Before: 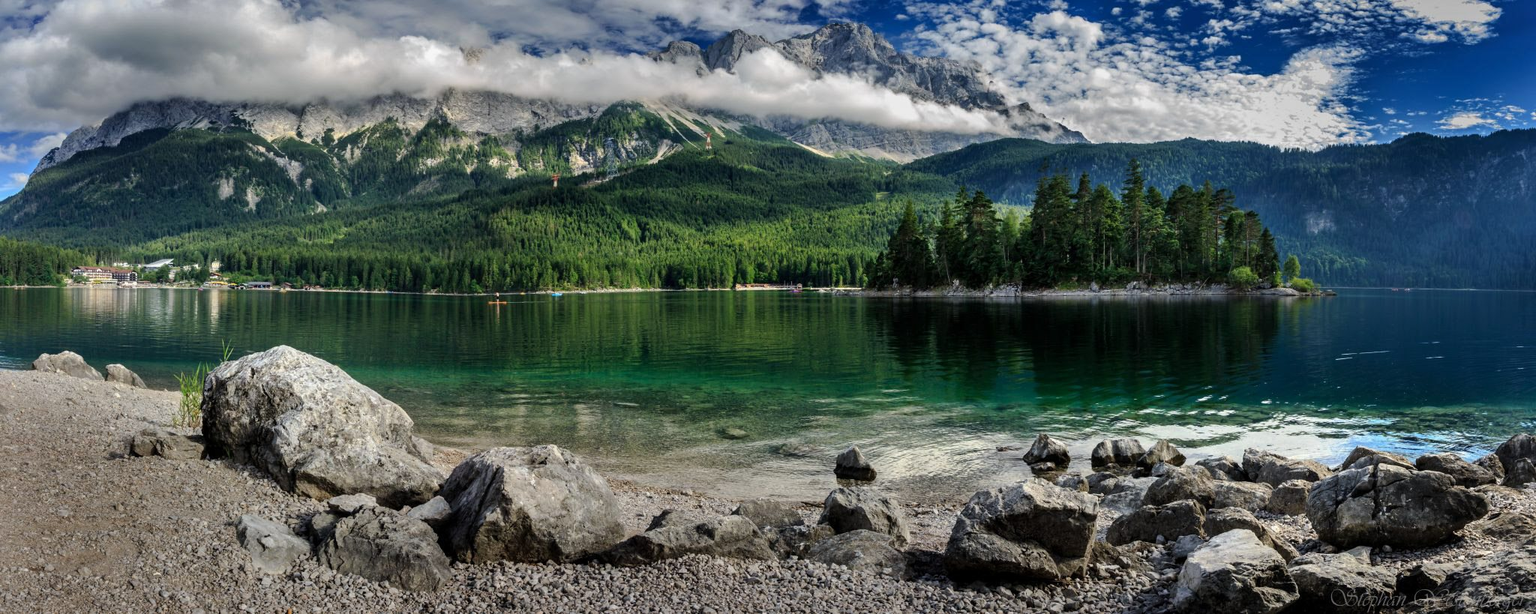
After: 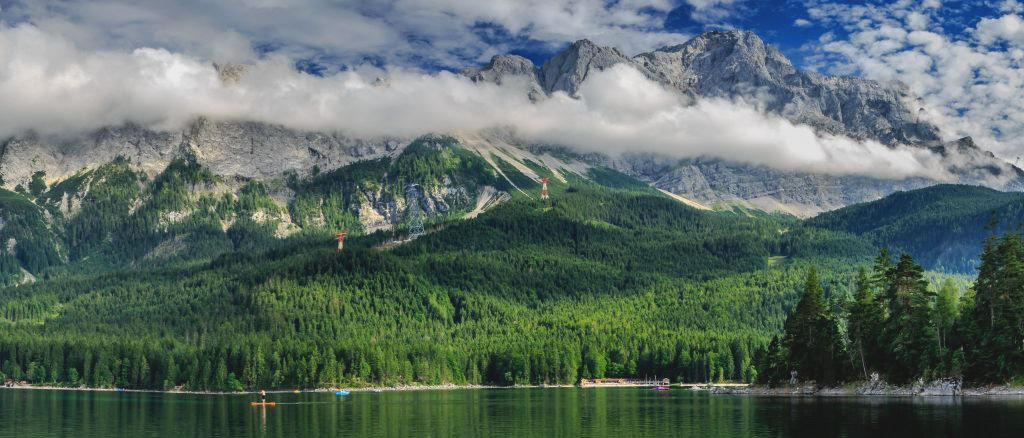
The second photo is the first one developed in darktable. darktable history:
crop: left 19.556%, right 30.401%, bottom 46.458%
contrast brightness saturation: contrast -0.1, brightness 0.05, saturation 0.08
